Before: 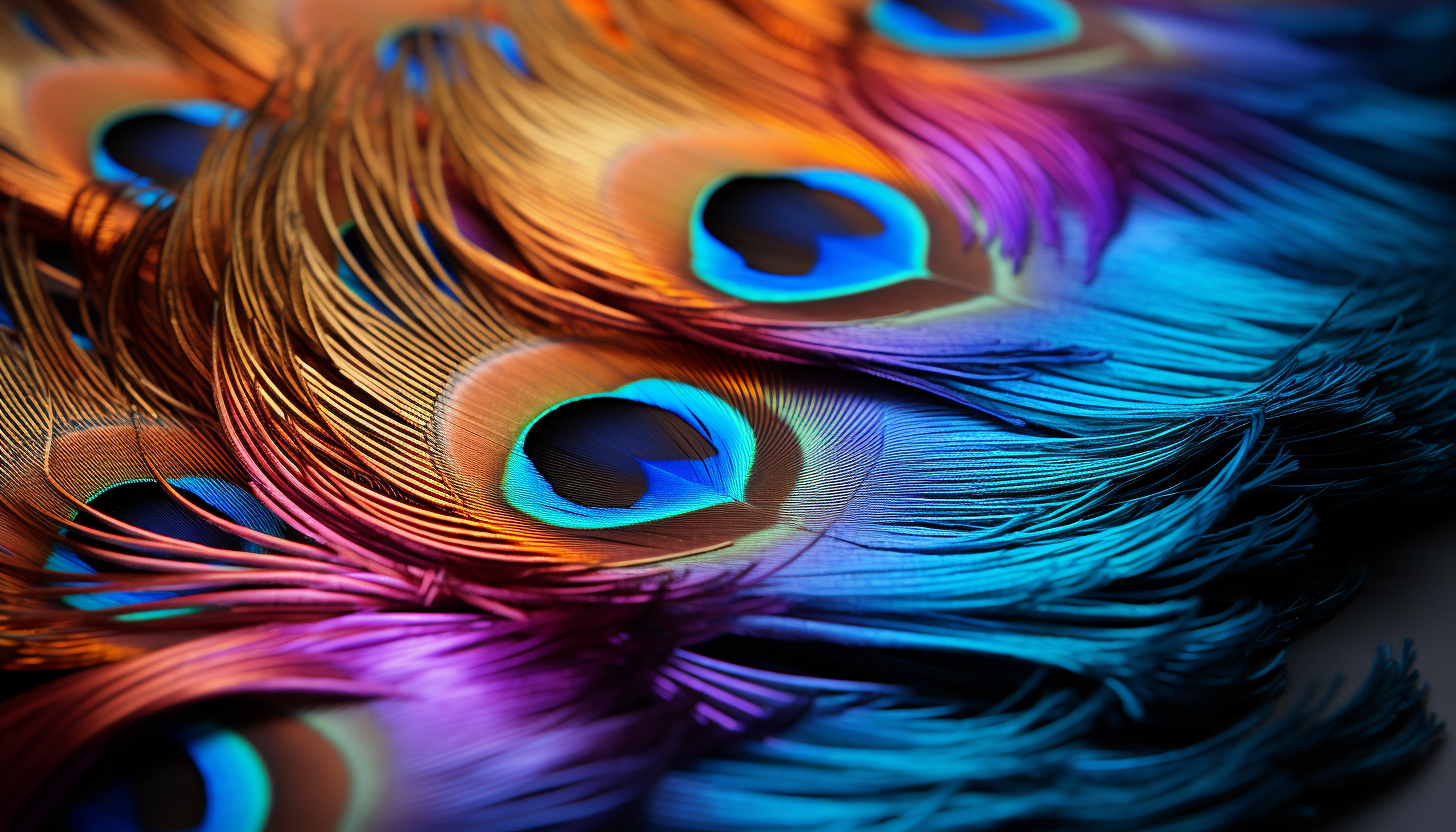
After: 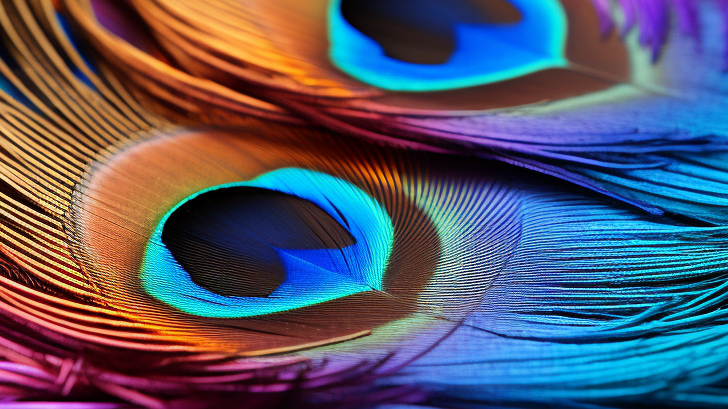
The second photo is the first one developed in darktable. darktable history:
crop: left 24.924%, top 25.436%, right 25.045%, bottom 25.312%
